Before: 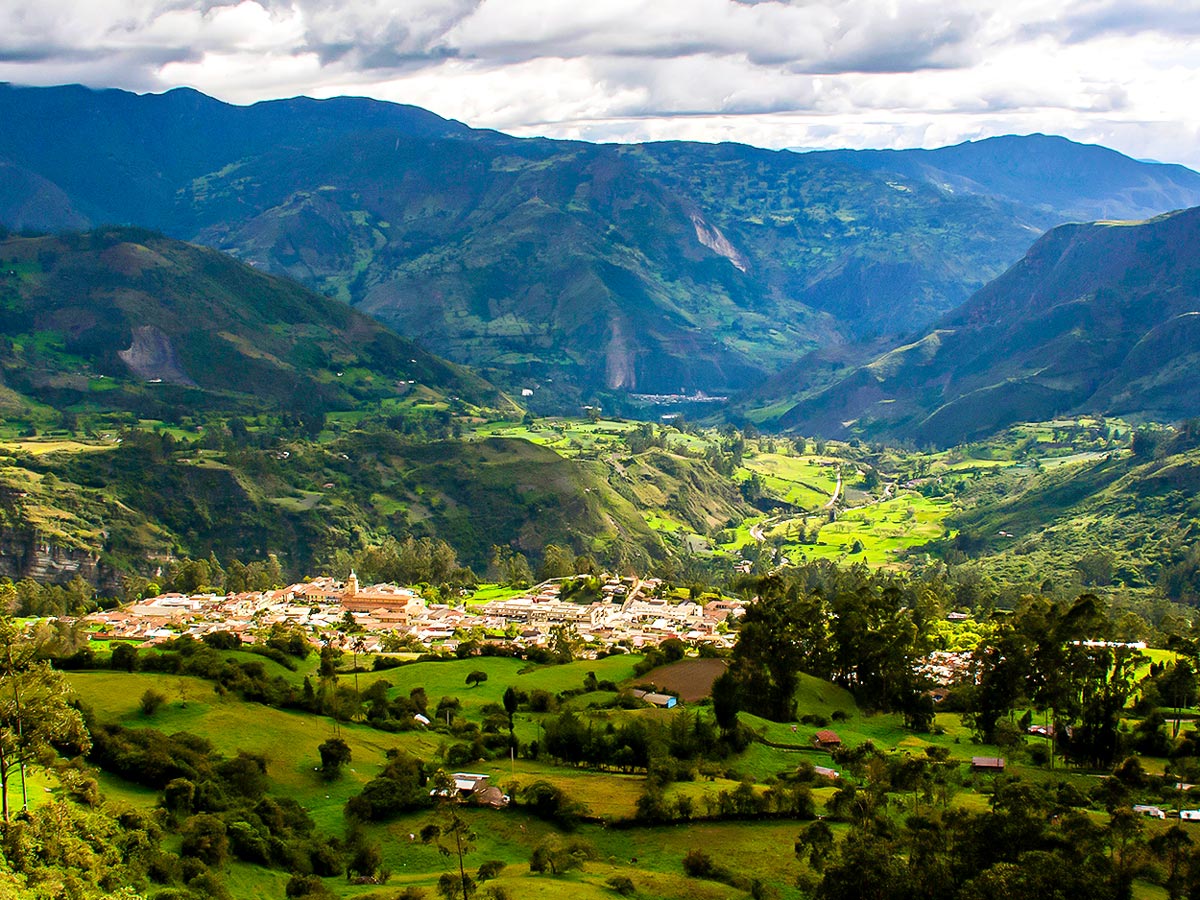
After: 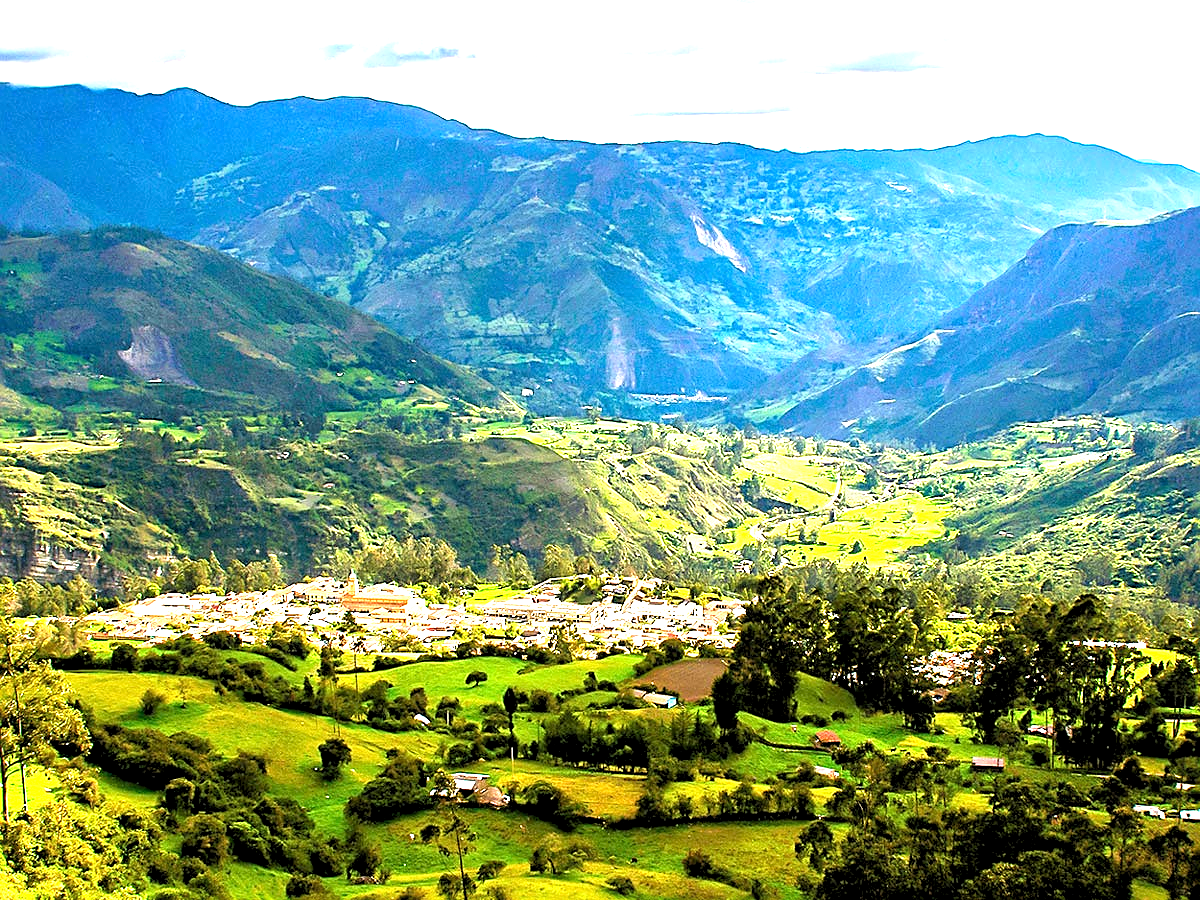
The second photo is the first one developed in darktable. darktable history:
exposure: black level correction 0, exposure 1.3 EV, compensate exposure bias true, compensate highlight preservation false
rgb levels: levels [[0.01, 0.419, 0.839], [0, 0.5, 1], [0, 0.5, 1]]
sharpen: on, module defaults
